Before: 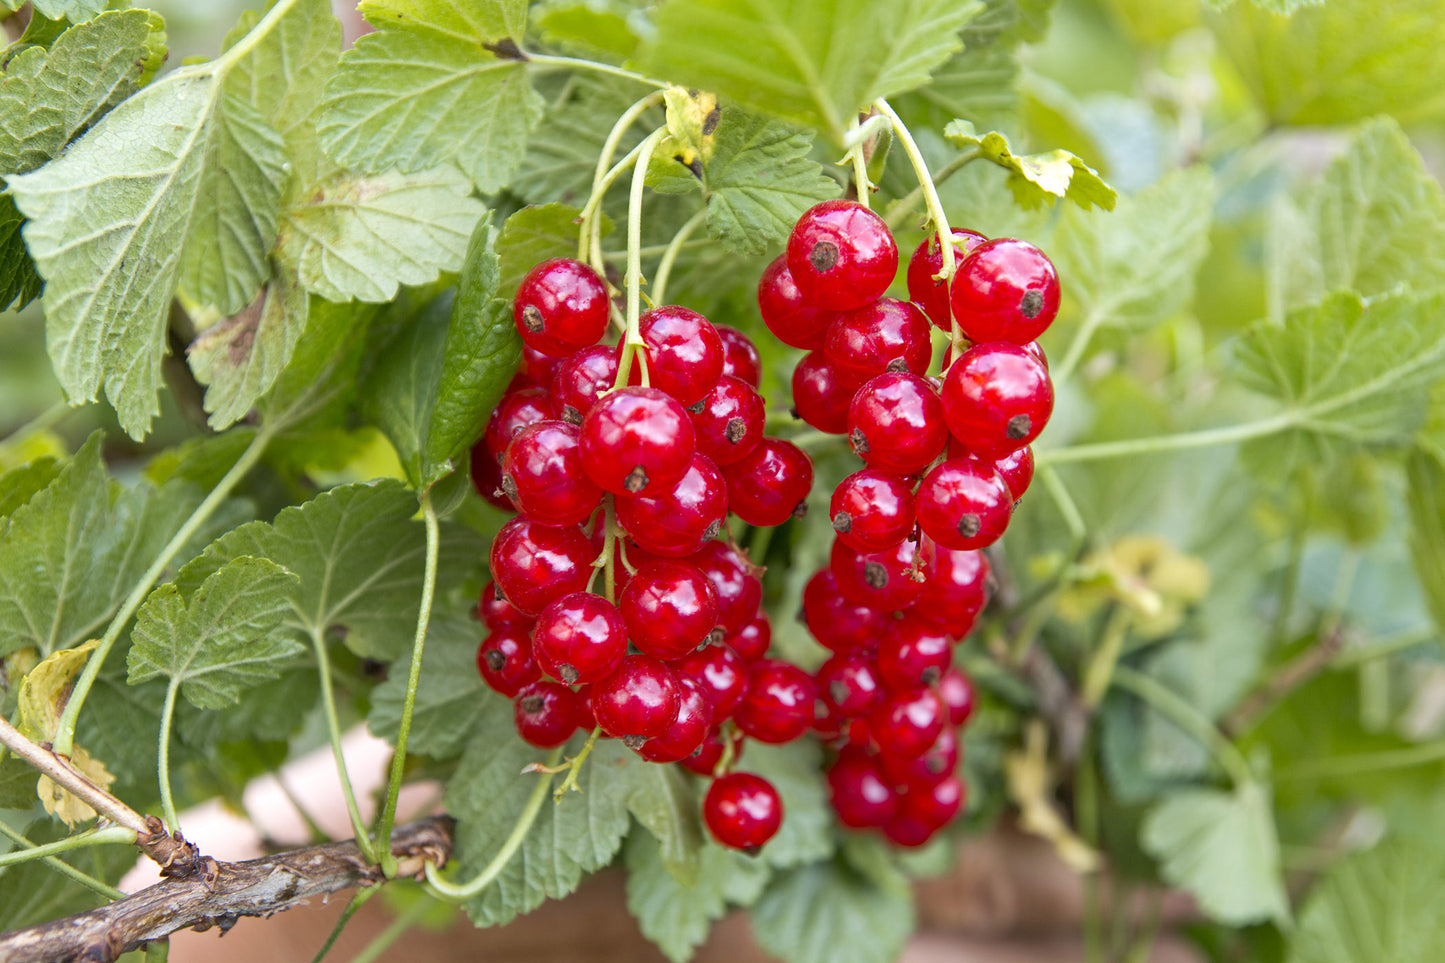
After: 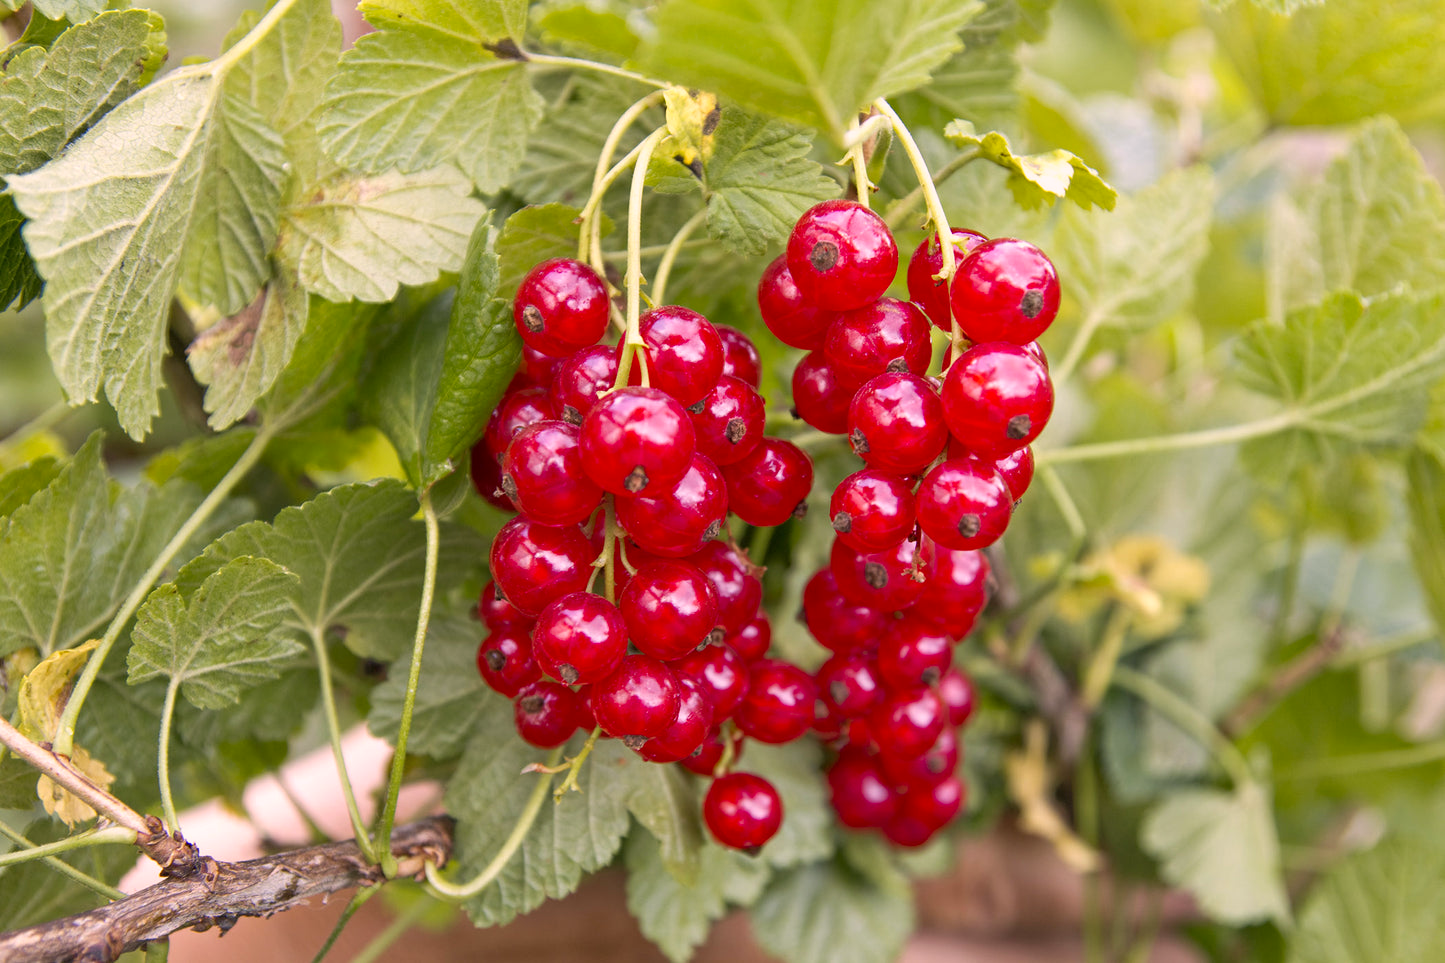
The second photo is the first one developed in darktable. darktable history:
color correction: highlights a* 12.24, highlights b* 5.57
